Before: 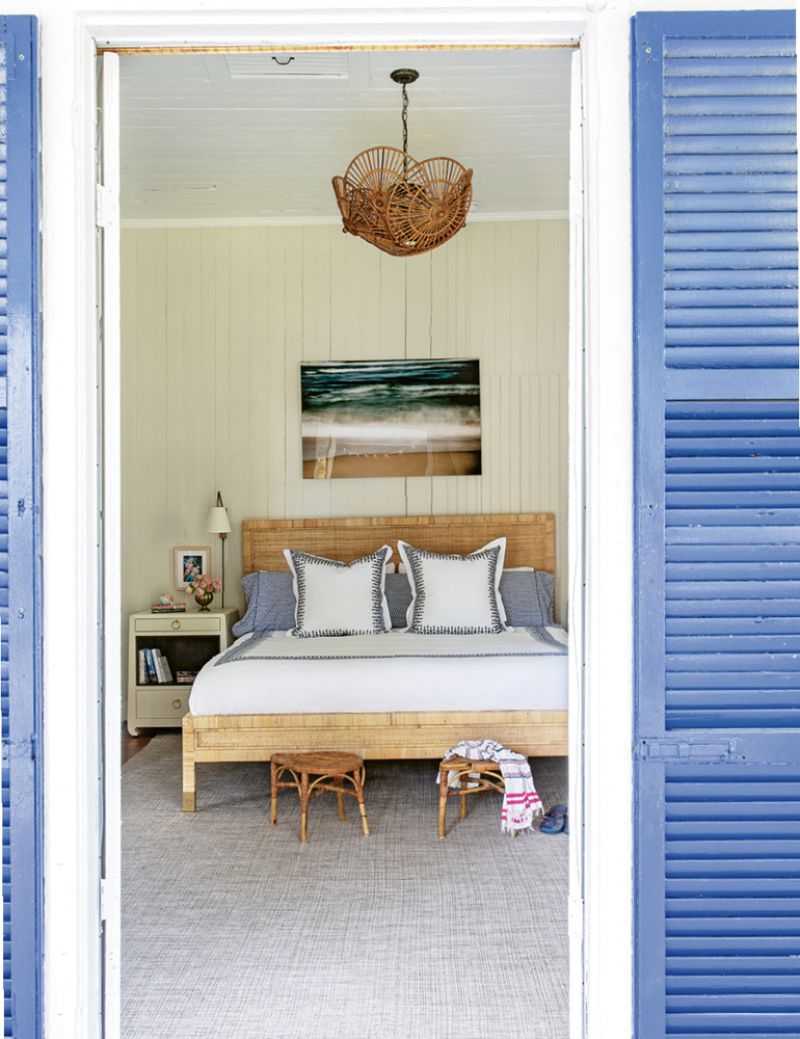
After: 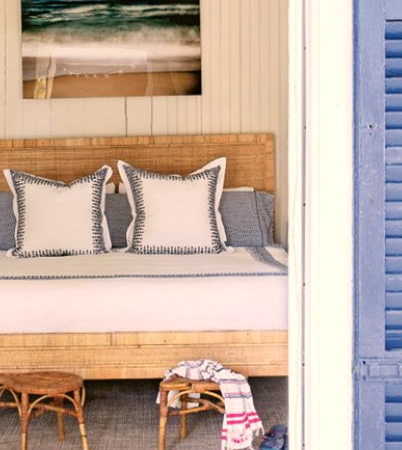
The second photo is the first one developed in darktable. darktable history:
crop: left 35.03%, top 36.625%, right 14.663%, bottom 20.057%
white balance: red 1.127, blue 0.943
tone equalizer: on, module defaults
